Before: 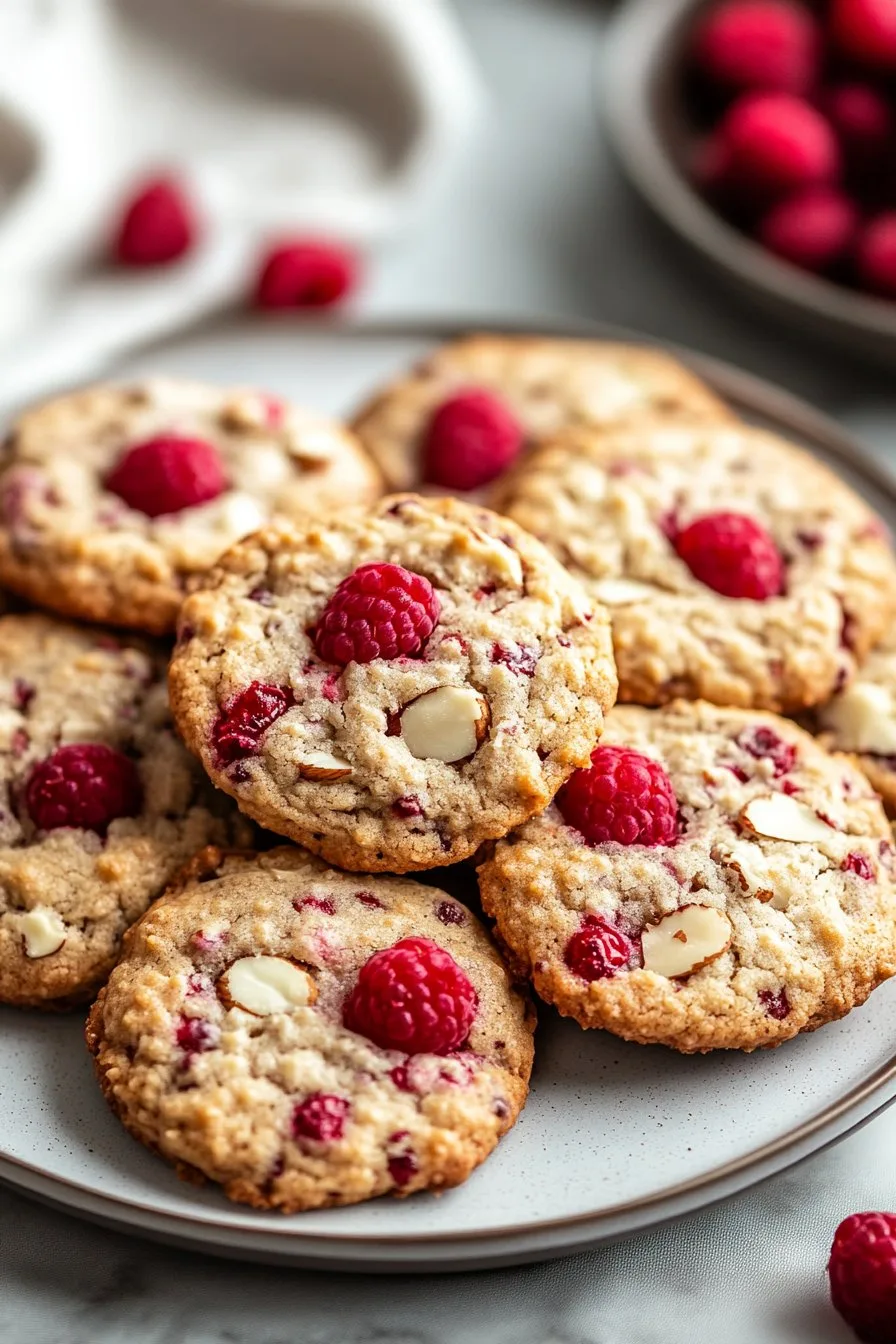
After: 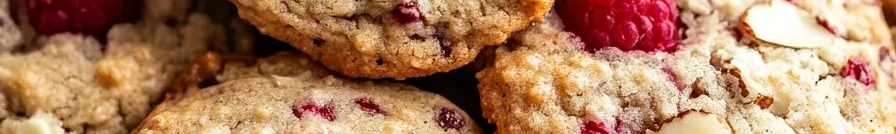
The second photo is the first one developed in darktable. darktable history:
crop and rotate: top 59.084%, bottom 30.916%
